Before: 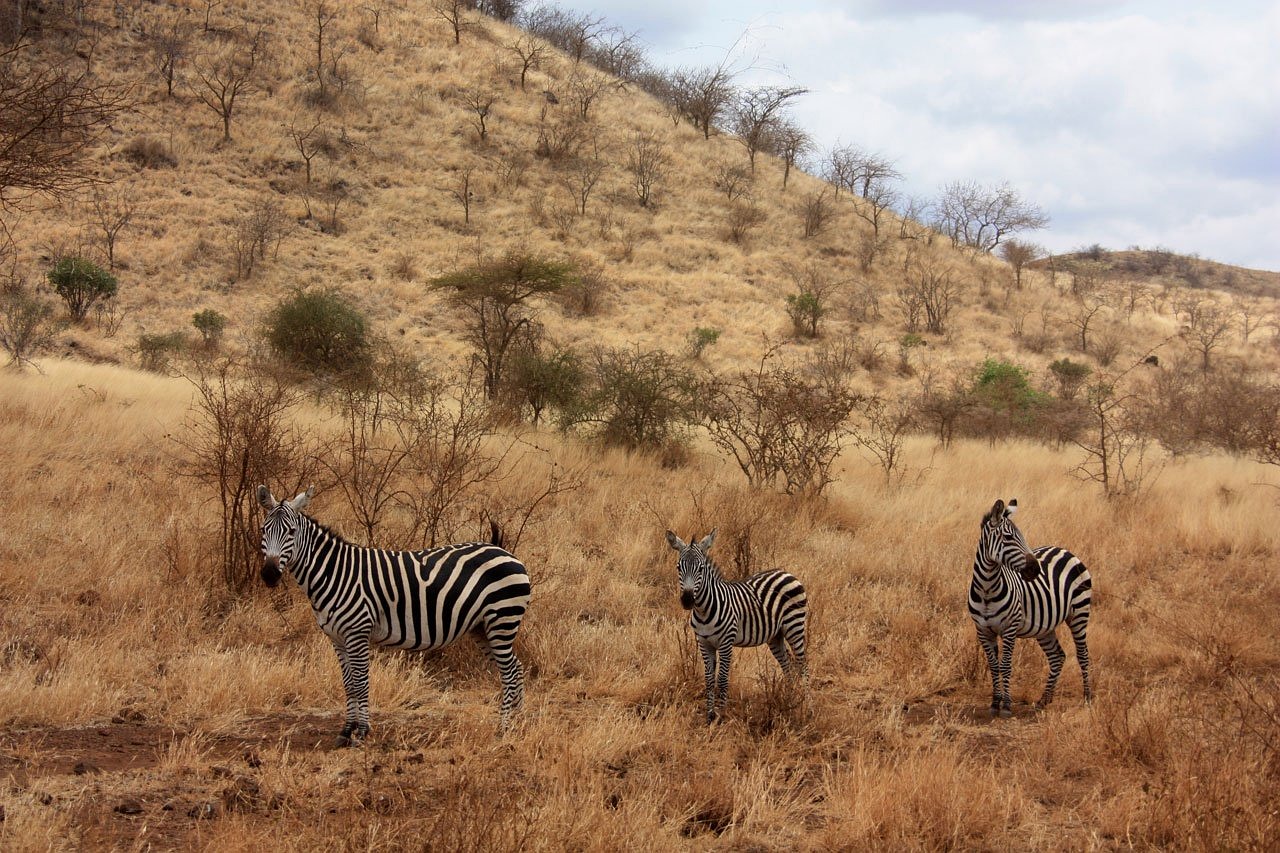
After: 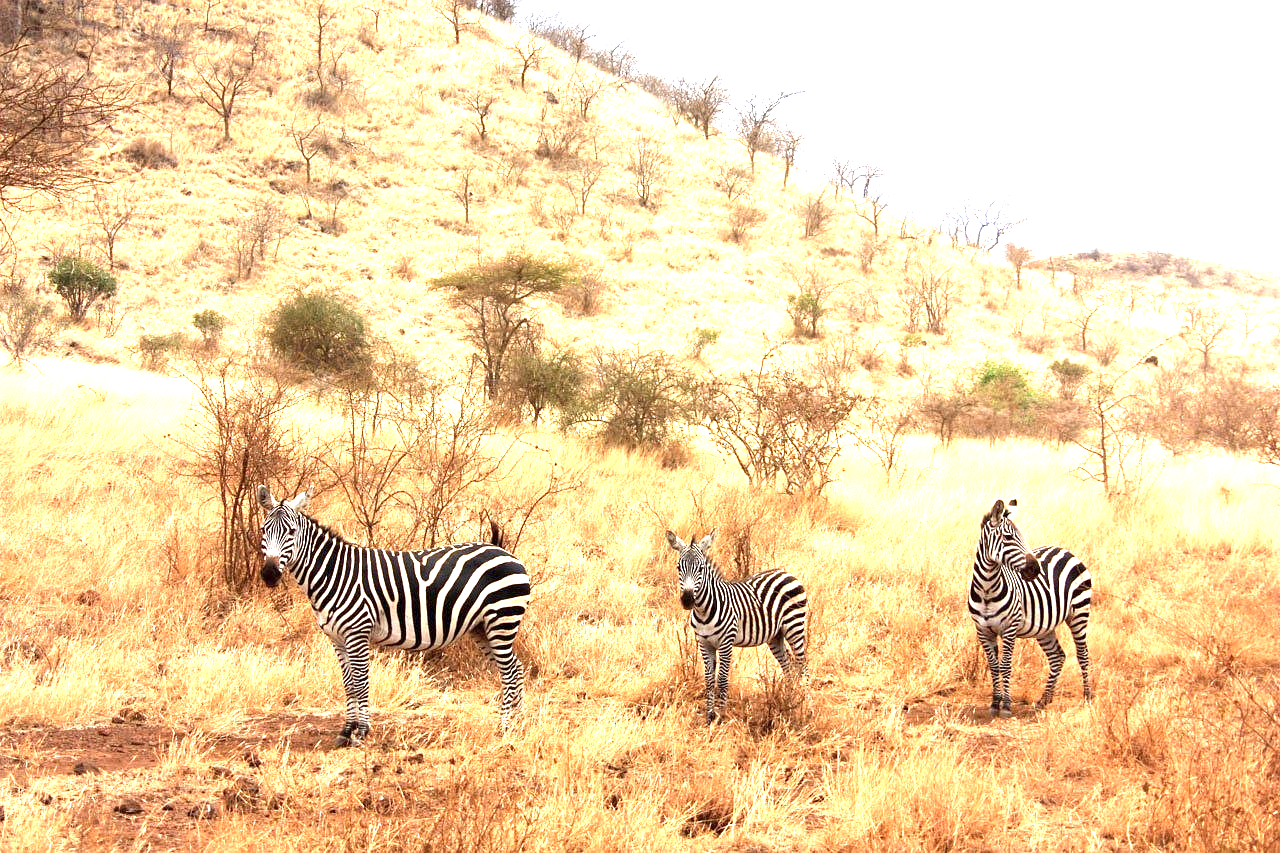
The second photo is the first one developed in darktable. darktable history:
exposure: exposure 2.21 EV, compensate exposure bias true, compensate highlight preservation false
